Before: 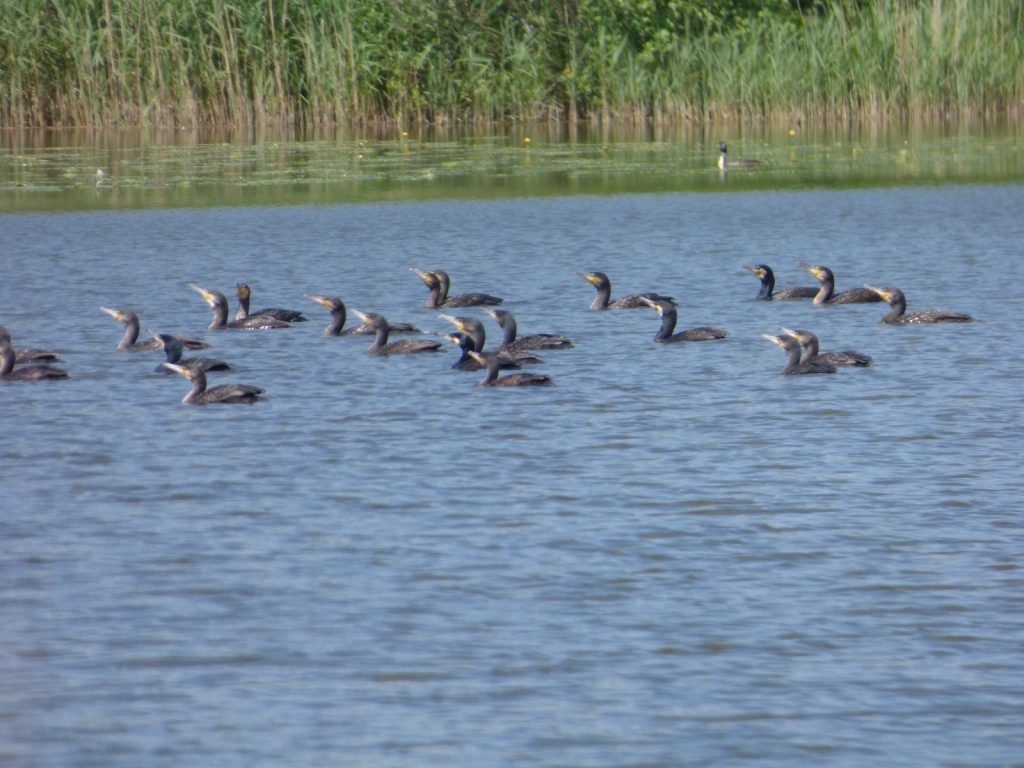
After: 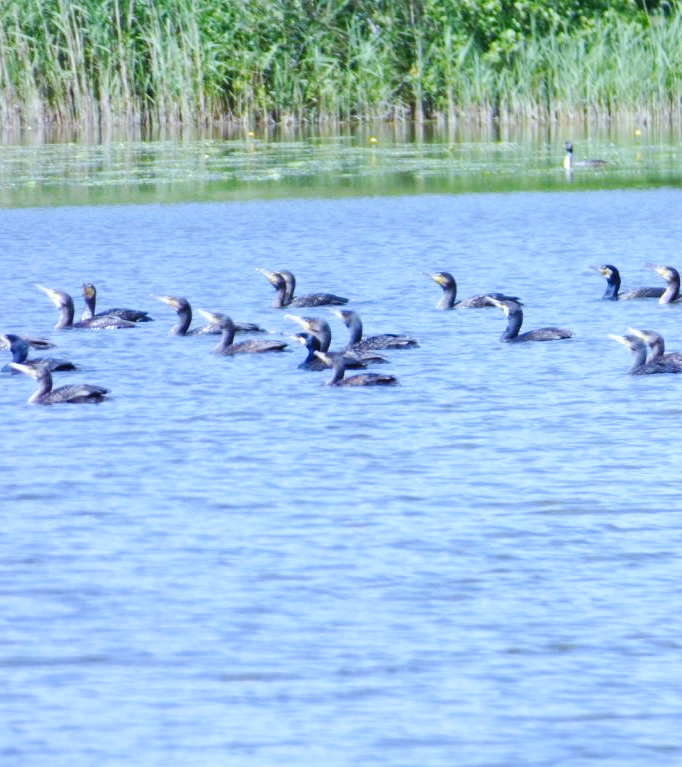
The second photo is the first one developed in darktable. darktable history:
base curve: curves: ch0 [(0, 0) (0.032, 0.025) (0.121, 0.166) (0.206, 0.329) (0.605, 0.79) (1, 1)], preserve colors none
crop and rotate: left 15.055%, right 18.278%
white balance: red 0.871, blue 1.249
exposure: exposure 0.6 EV, compensate highlight preservation false
